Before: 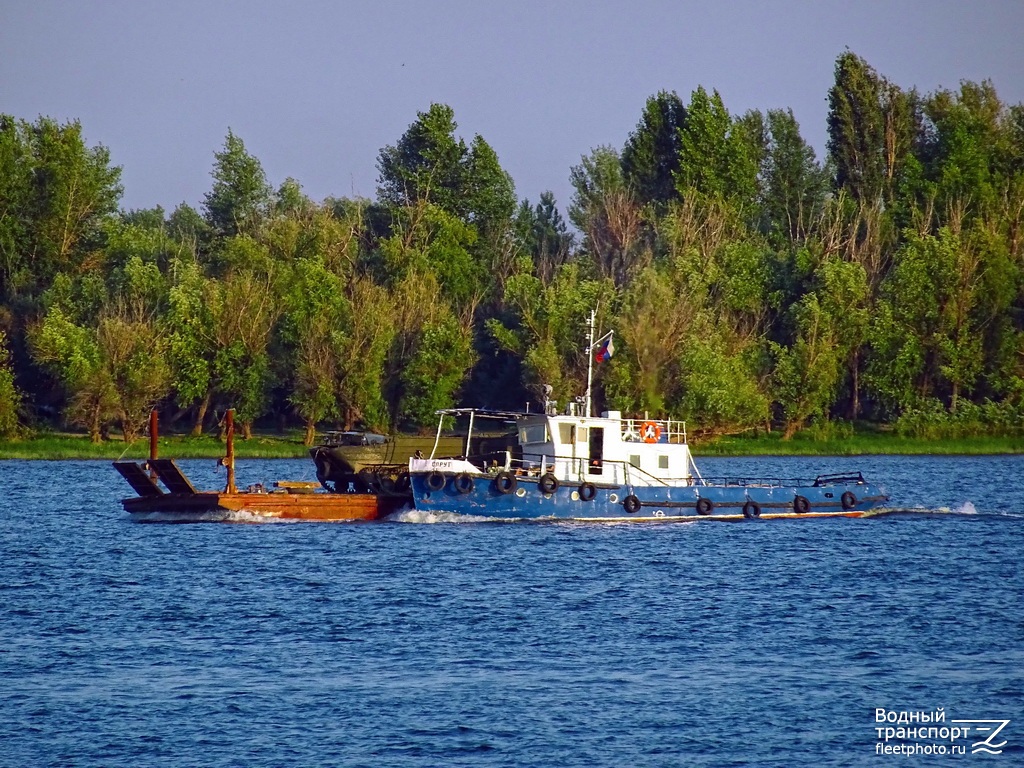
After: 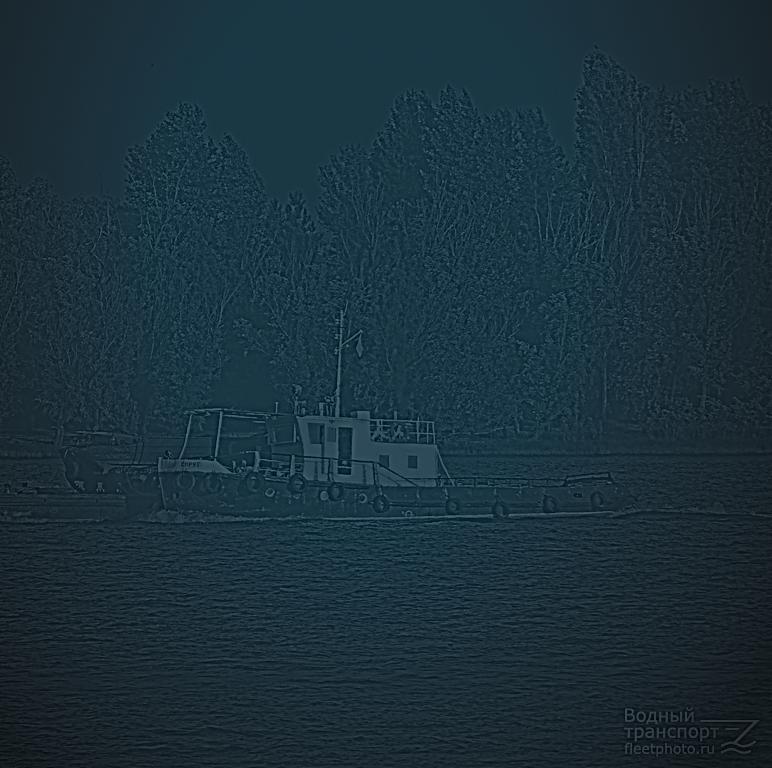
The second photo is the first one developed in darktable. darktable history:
highpass: sharpness 5.84%, contrast boost 8.44%
exposure: black level correction 0, exposure 0.7 EV, compensate exposure bias true, compensate highlight preservation false
colorize: hue 194.4°, saturation 29%, source mix 61.75%, lightness 3.98%, version 1
vignetting: fall-off start 72.14%, fall-off radius 108.07%, brightness -0.713, saturation -0.488, center (-0.054, -0.359), width/height ratio 0.729
crop and rotate: left 24.6%
tone curve: curves: ch0 [(0, 0) (0.003, 0.002) (0.011, 0.004) (0.025, 0.005) (0.044, 0.009) (0.069, 0.013) (0.1, 0.017) (0.136, 0.036) (0.177, 0.066) (0.224, 0.102) (0.277, 0.143) (0.335, 0.197) (0.399, 0.268) (0.468, 0.389) (0.543, 0.549) (0.623, 0.714) (0.709, 0.801) (0.801, 0.854) (0.898, 0.9) (1, 1)], preserve colors none
